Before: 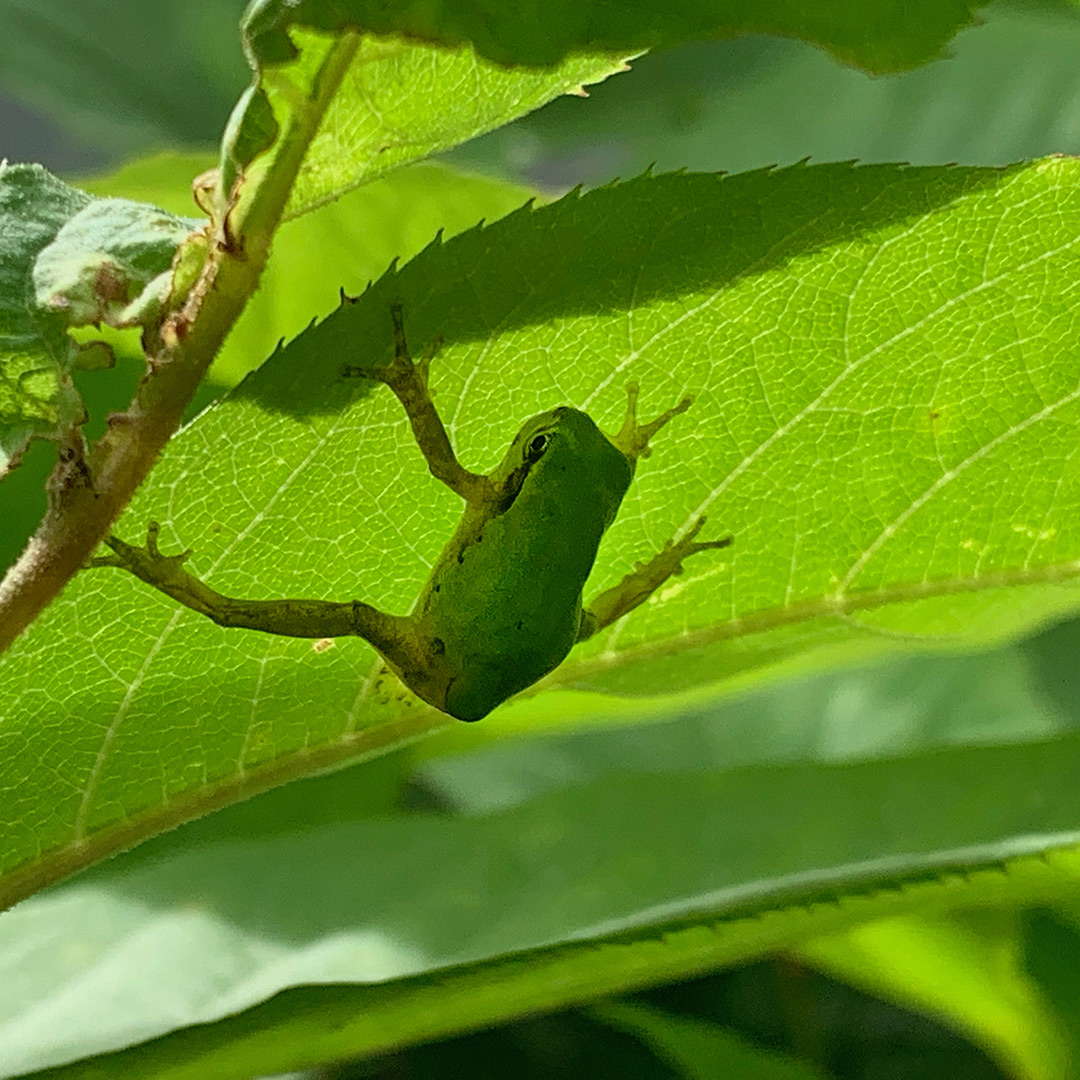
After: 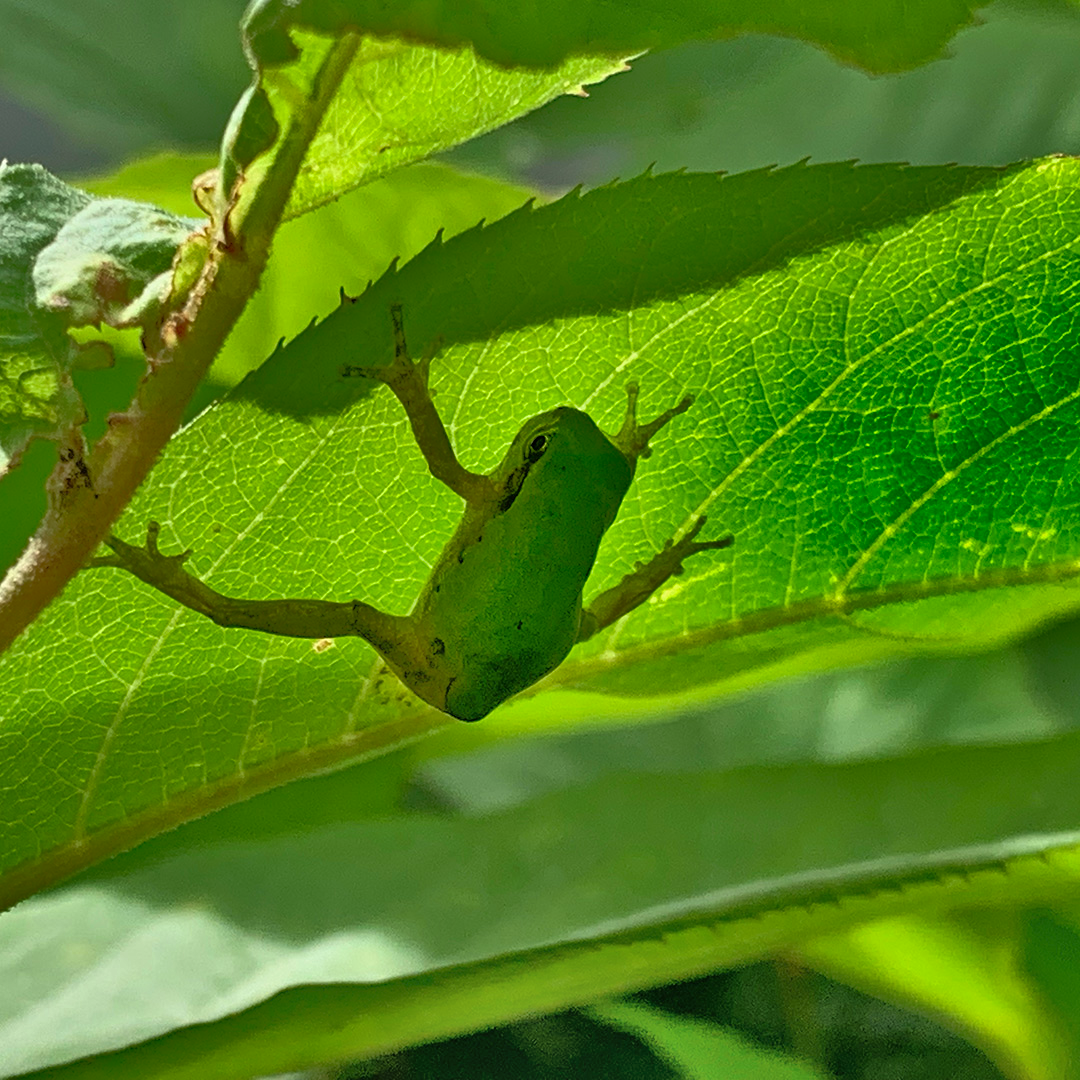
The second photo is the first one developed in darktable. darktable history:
tone equalizer: -8 EV -0.528 EV, -7 EV -0.319 EV, -6 EV -0.083 EV, -5 EV 0.413 EV, -4 EV 0.985 EV, -3 EV 0.791 EV, -2 EV -0.01 EV, -1 EV 0.14 EV, +0 EV -0.012 EV, smoothing 1
shadows and highlights: radius 123.98, shadows 100, white point adjustment -3, highlights -100, highlights color adjustment 89.84%, soften with gaussian
exposure: exposure 0.078 EV, compensate highlight preservation false
